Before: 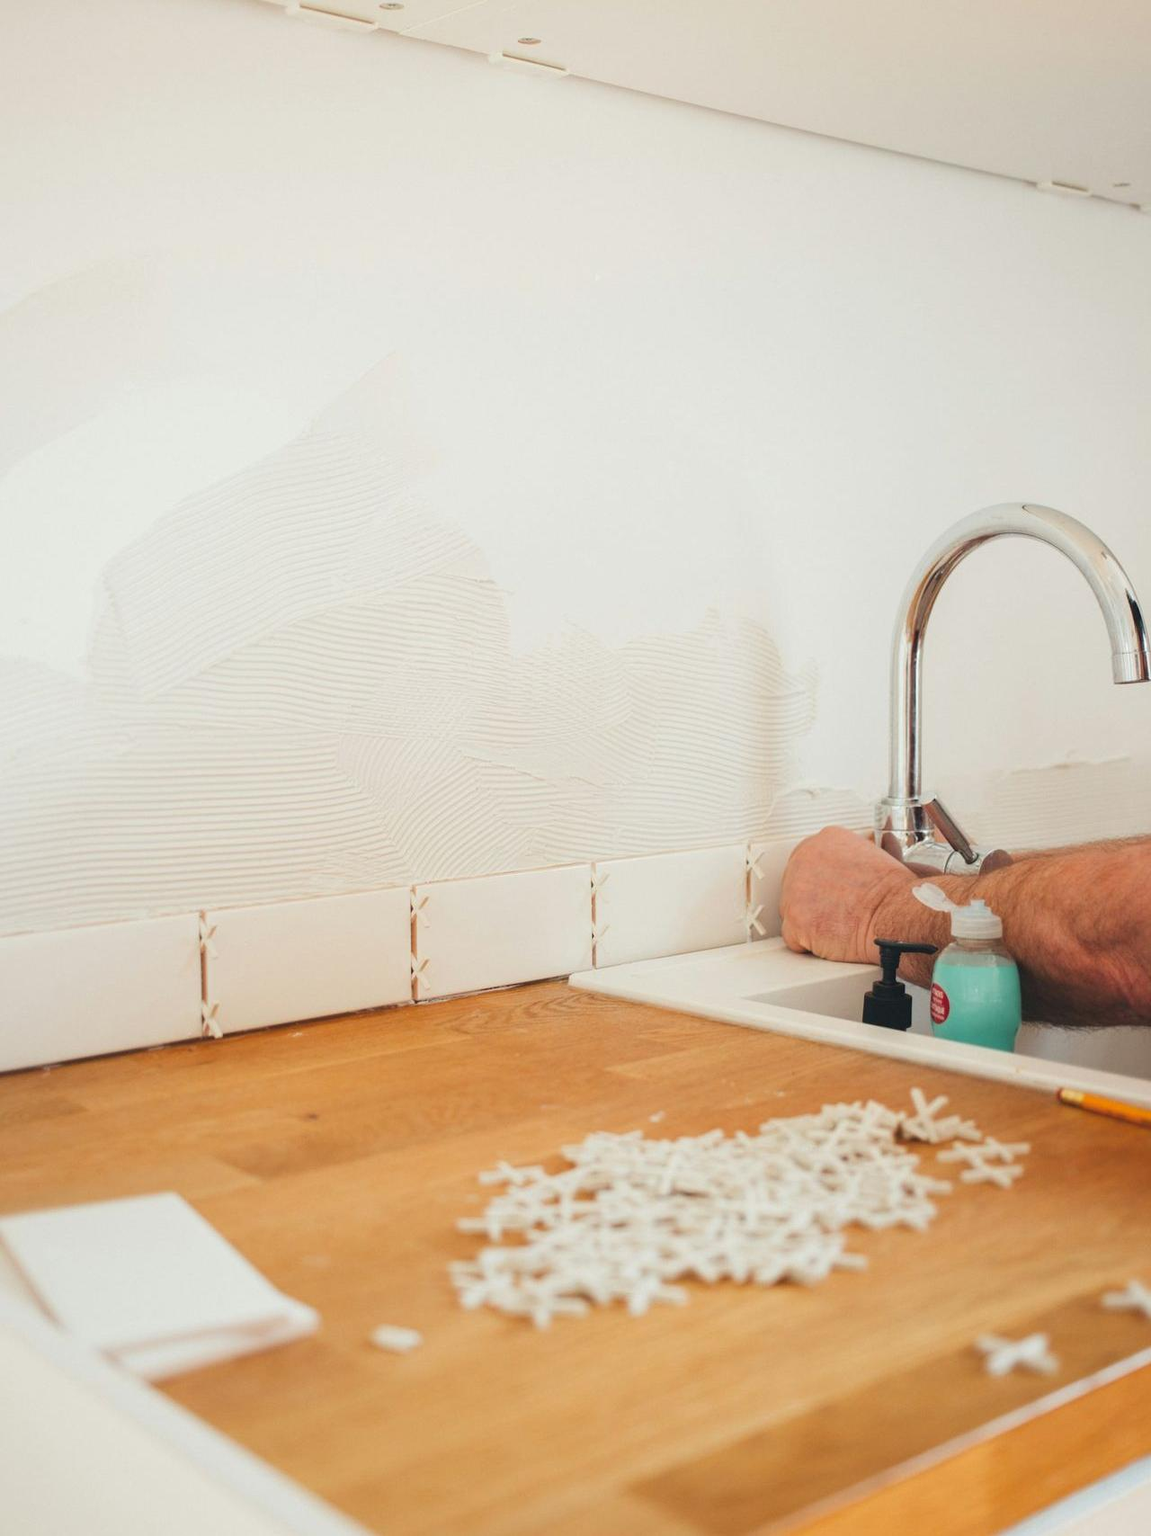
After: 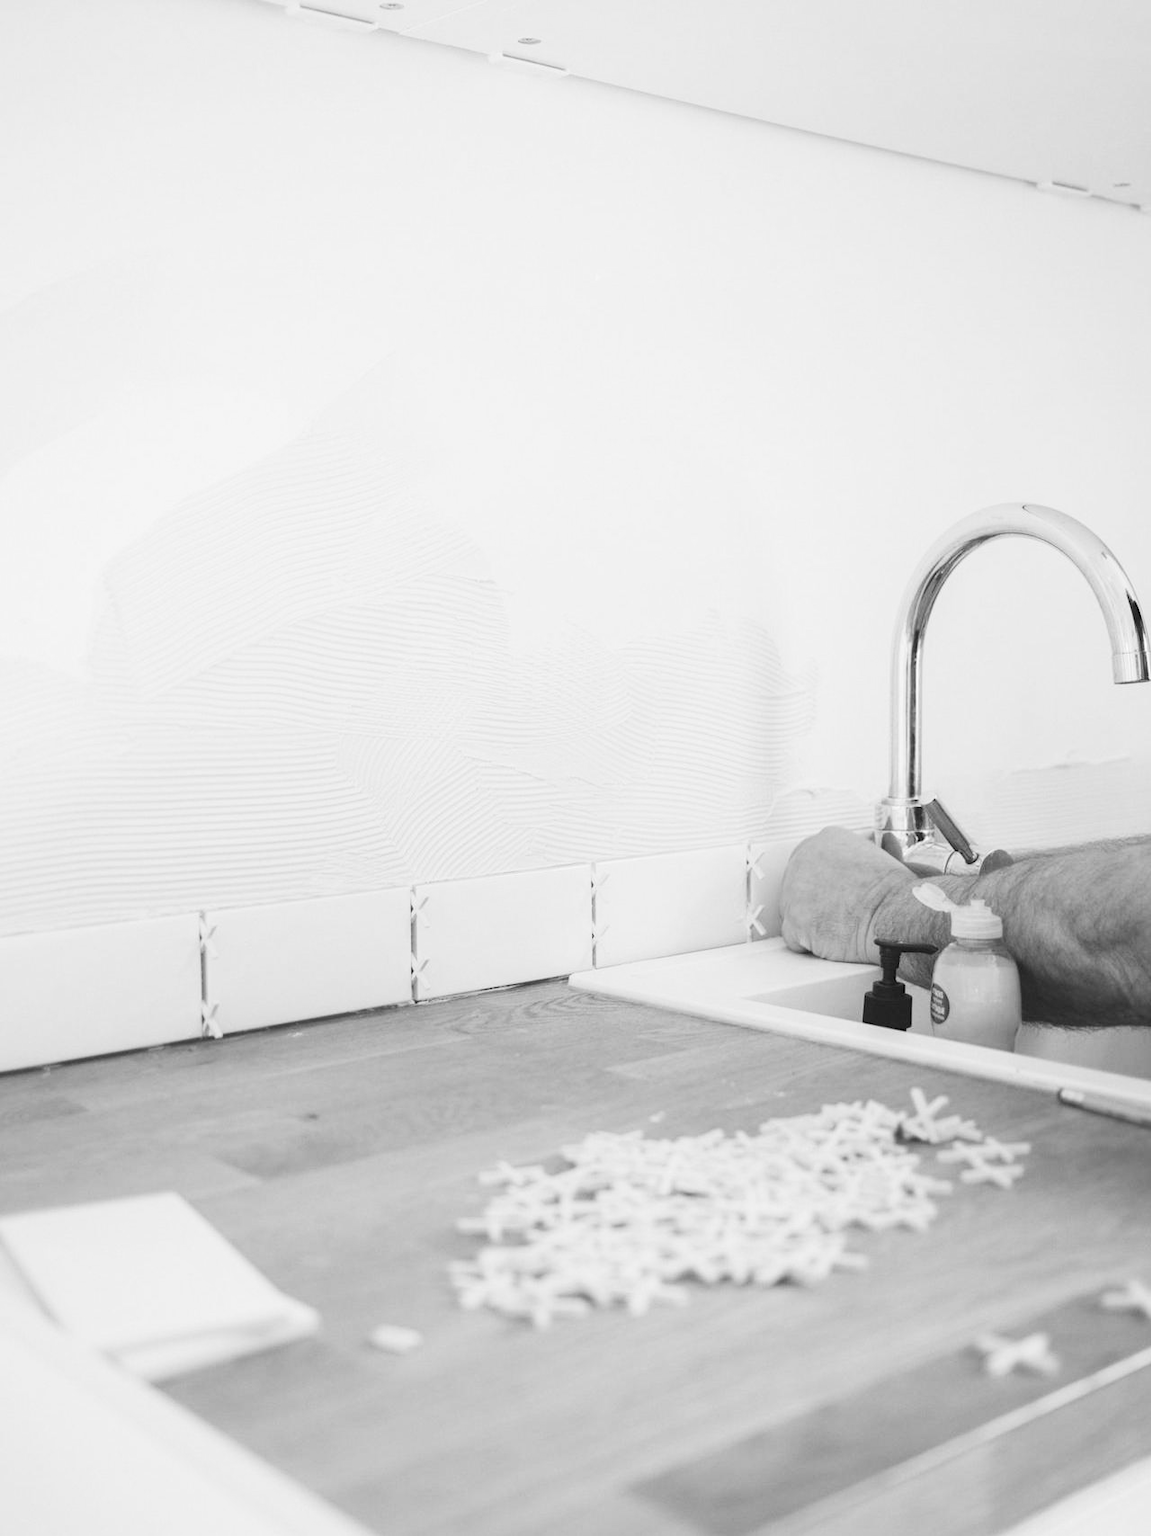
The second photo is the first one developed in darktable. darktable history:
contrast brightness saturation: contrast 0.2, brightness 0.16, saturation 0.22
monochrome: a 1.94, b -0.638
